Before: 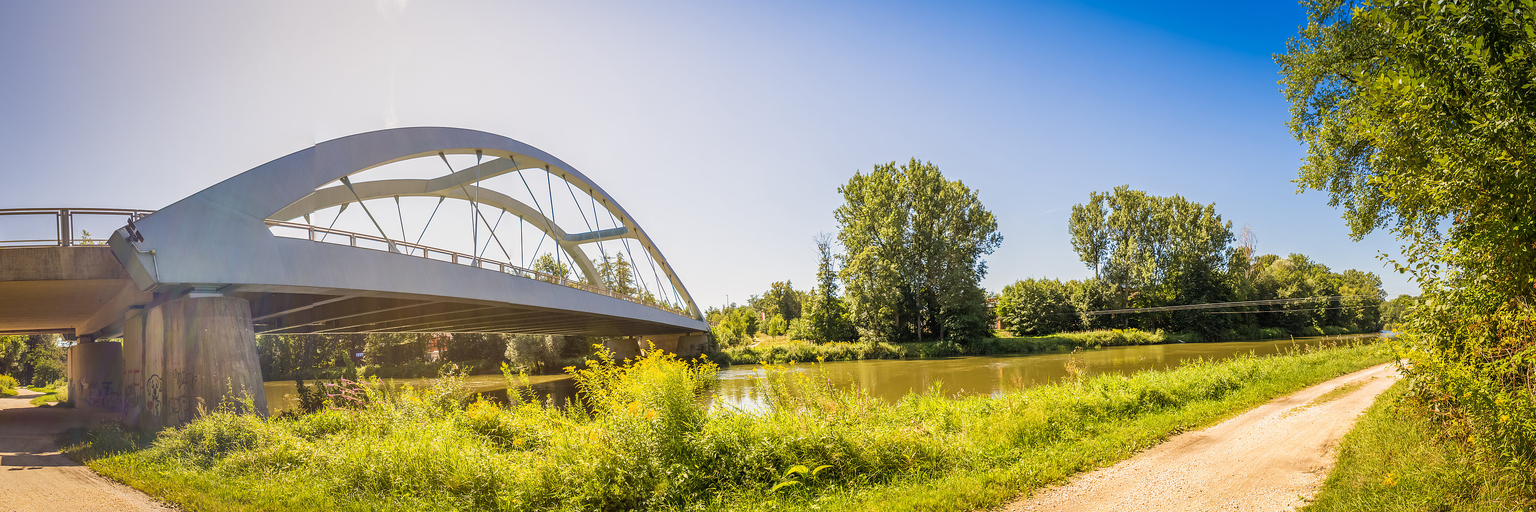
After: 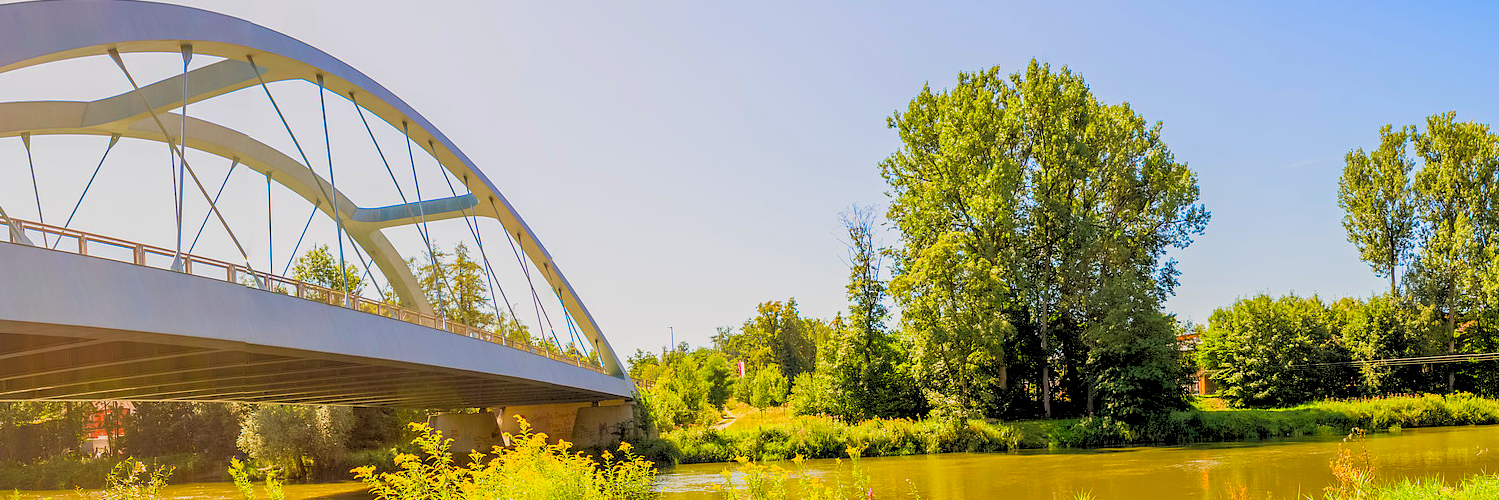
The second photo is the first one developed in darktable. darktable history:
rgb levels: preserve colors sum RGB, levels [[0.038, 0.433, 0.934], [0, 0.5, 1], [0, 0.5, 1]]
crop: left 25%, top 25%, right 25%, bottom 25%
color contrast: green-magenta contrast 1.69, blue-yellow contrast 1.49
